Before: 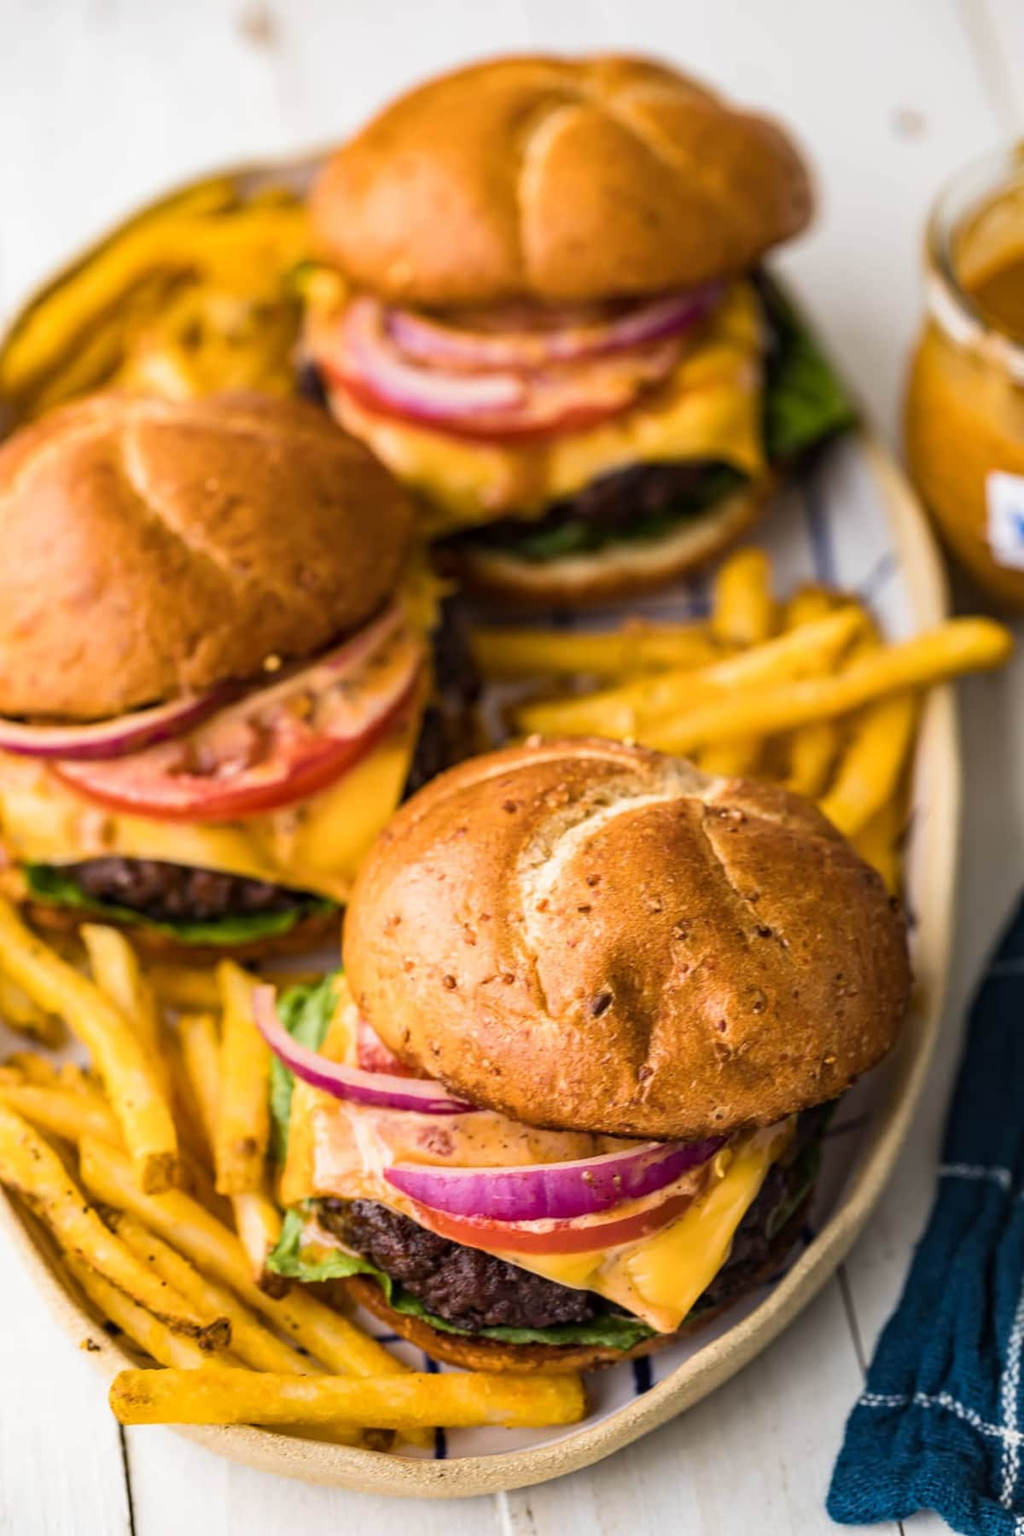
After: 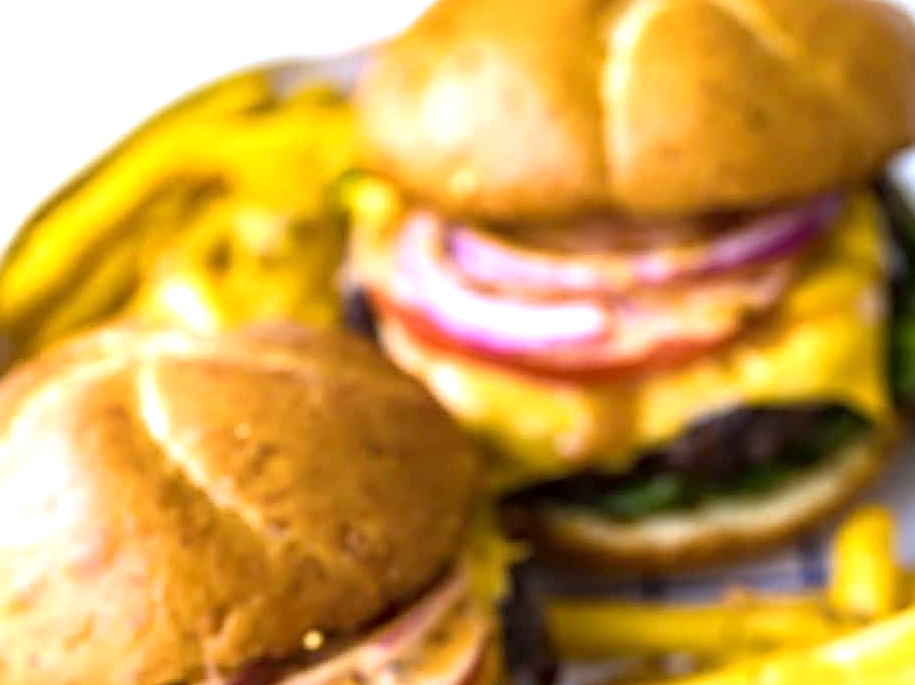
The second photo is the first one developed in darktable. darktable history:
exposure: black level correction 0.001, exposure 0.955 EV, compensate exposure bias true, compensate highlight preservation false
white balance: red 0.871, blue 1.249
sharpen: radius 1.4, amount 1.25, threshold 0.7
crop: left 0.579%, top 7.627%, right 23.167%, bottom 54.275%
